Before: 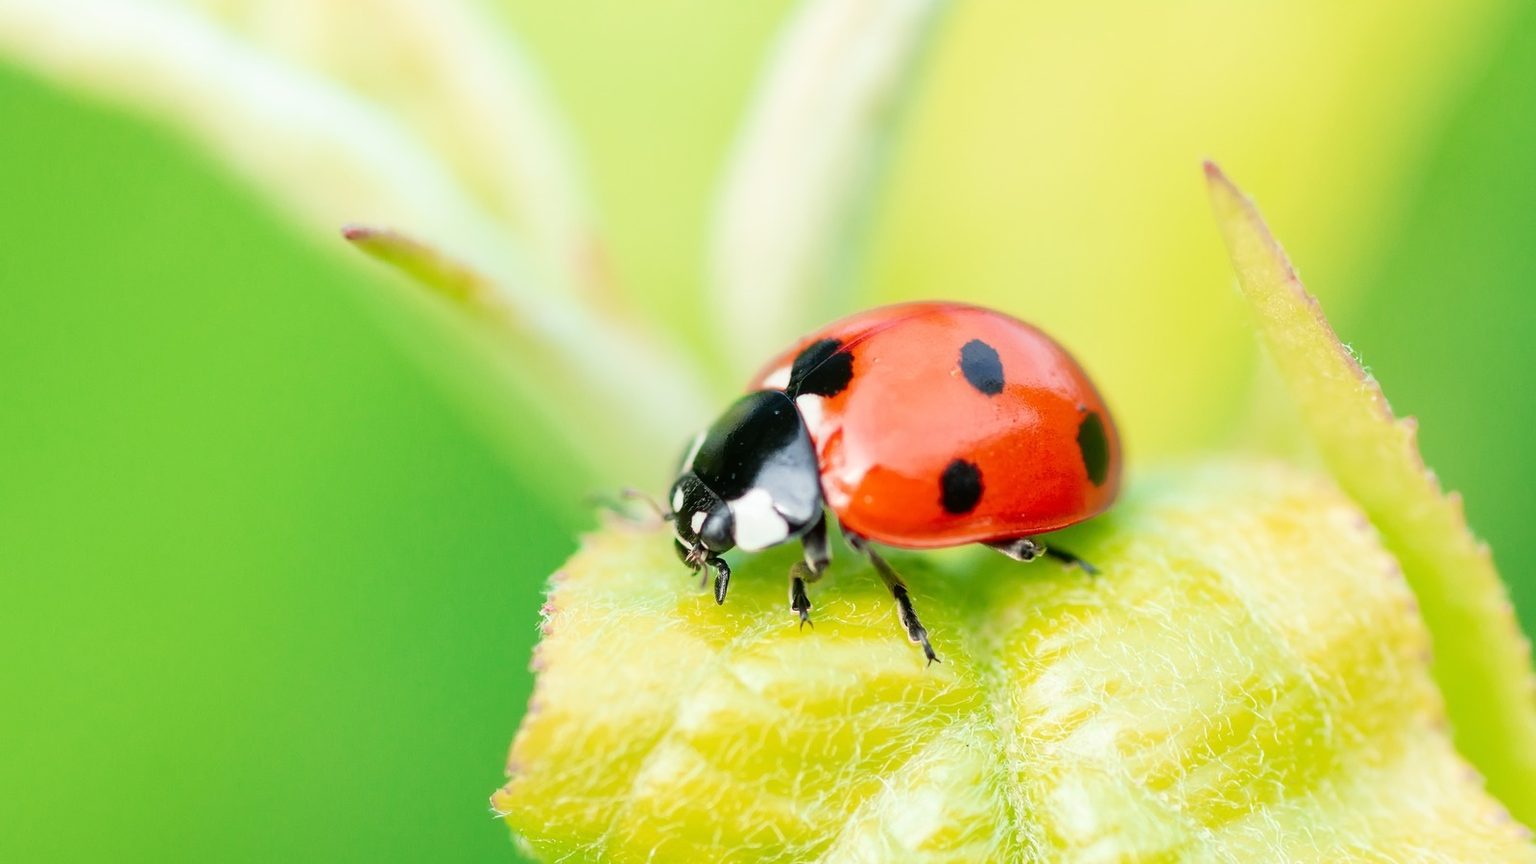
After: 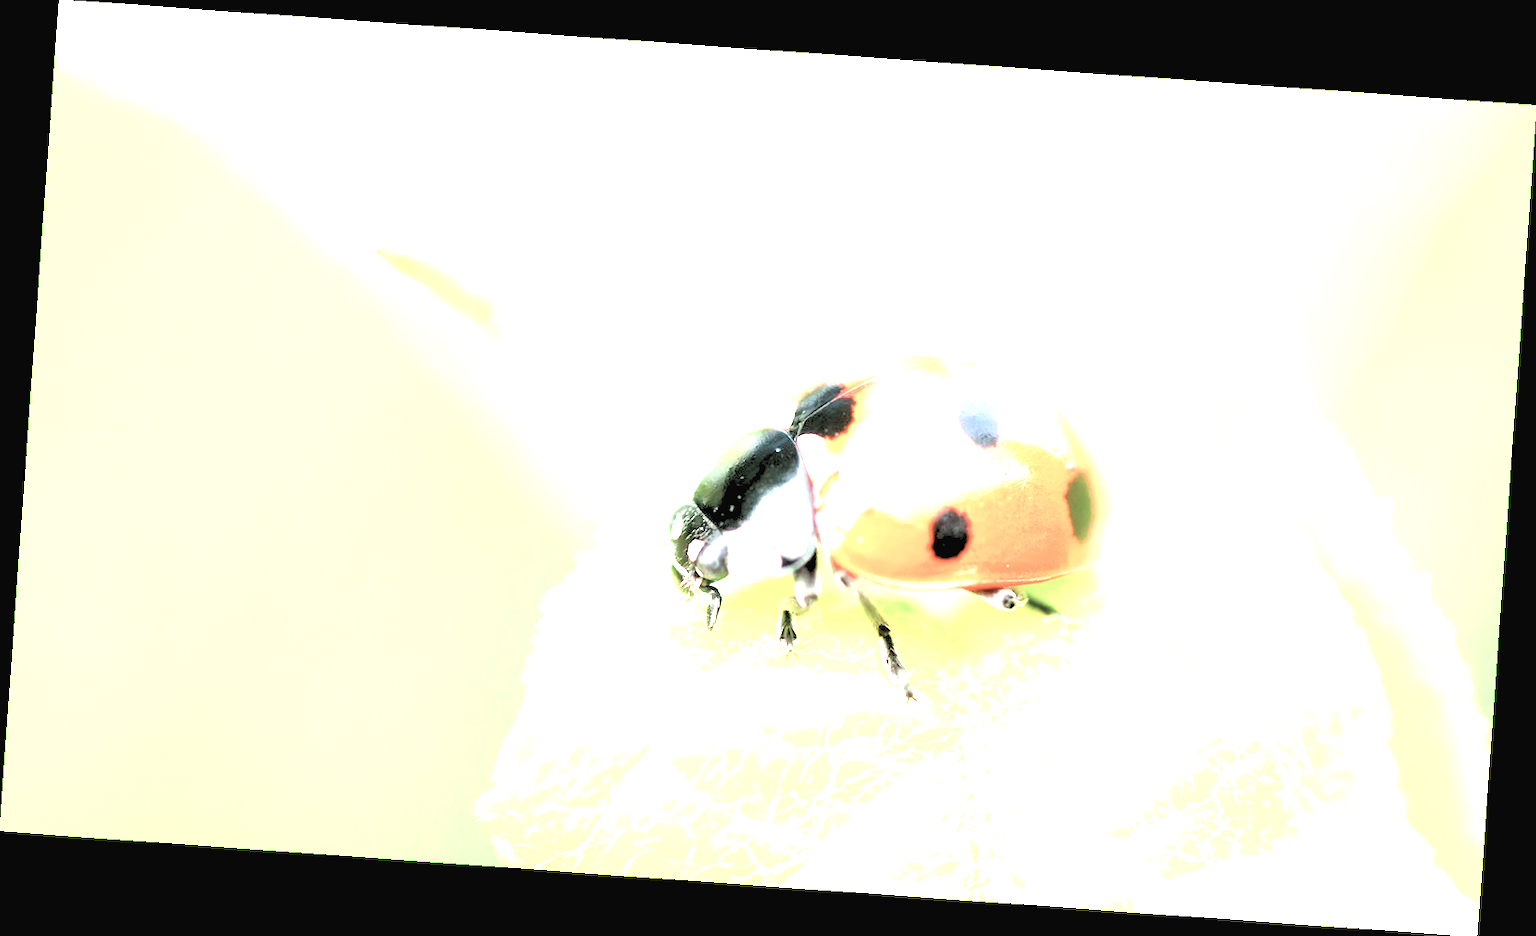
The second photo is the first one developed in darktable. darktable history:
rotate and perspective: rotation 4.1°, automatic cropping off
rgb levels: levels [[0.027, 0.429, 0.996], [0, 0.5, 1], [0, 0.5, 1]]
white balance: red 1, blue 1
contrast brightness saturation: contrast -0.05, saturation -0.41
exposure: exposure 3 EV, compensate highlight preservation false
